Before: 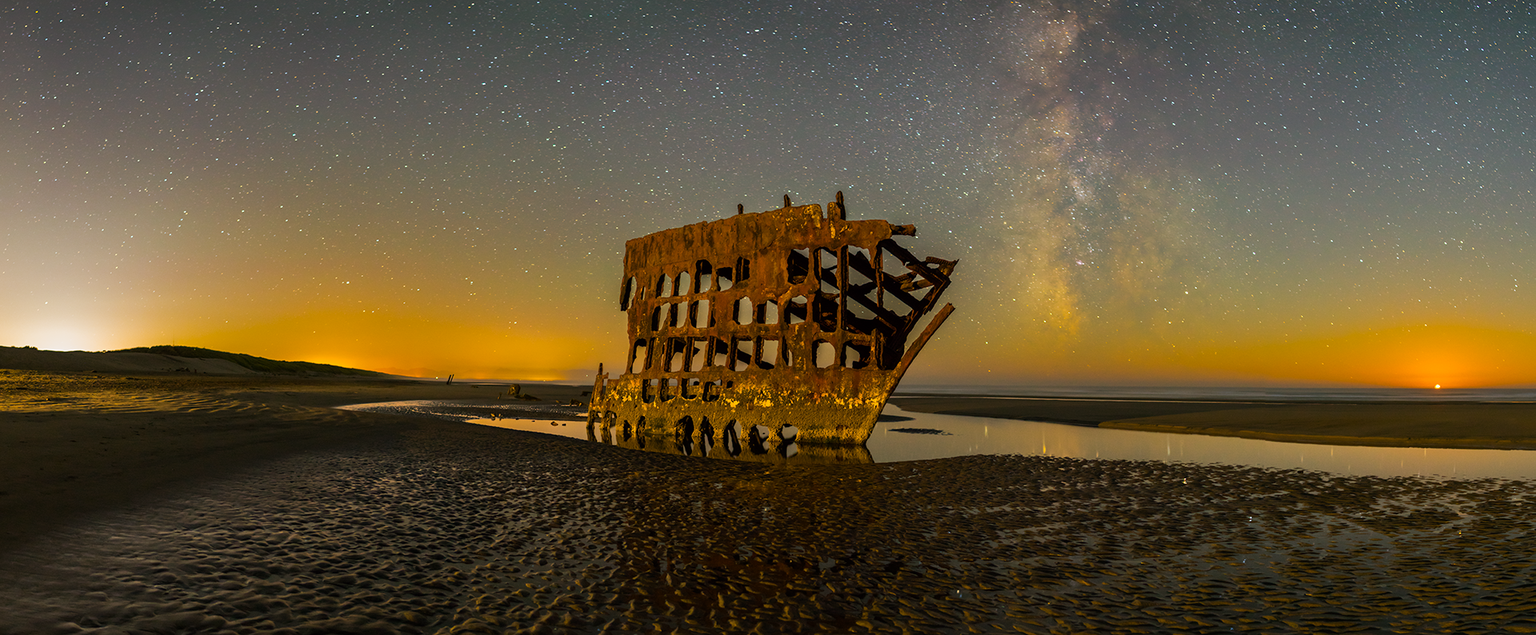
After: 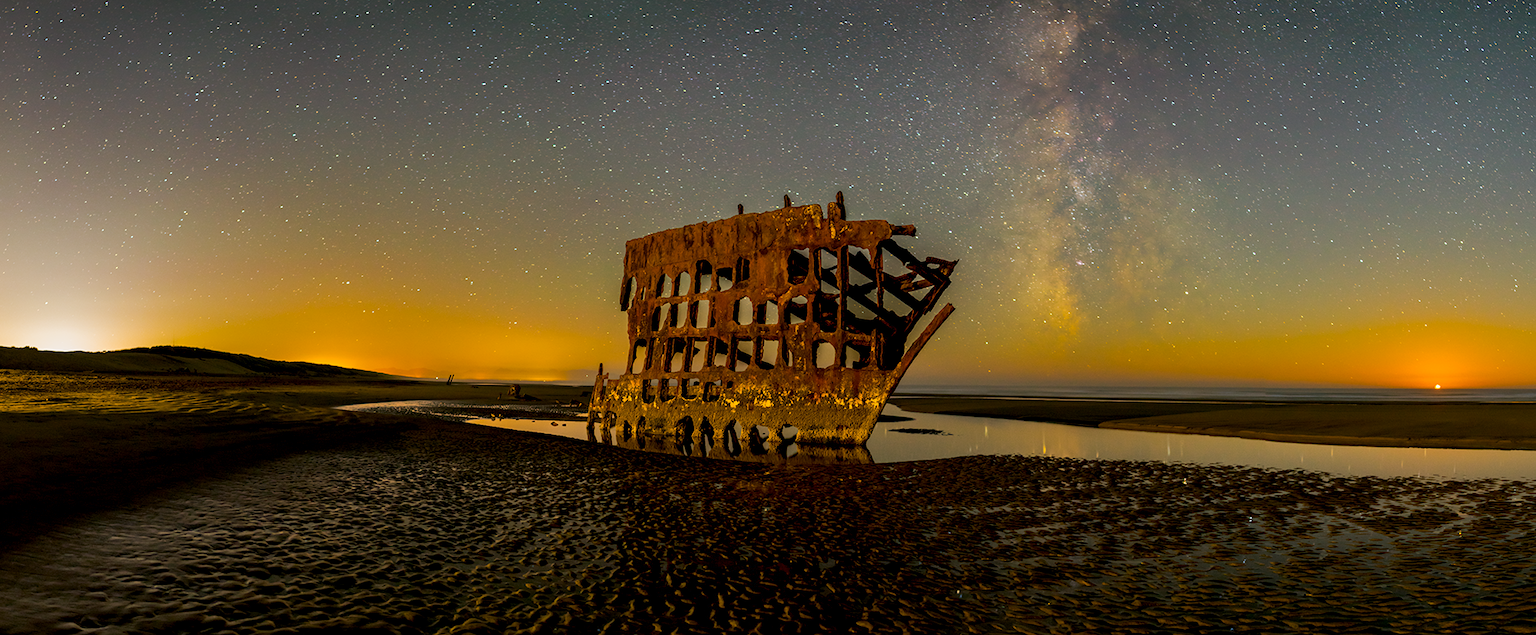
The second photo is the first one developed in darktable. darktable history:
rgb levels: preserve colors max RGB
exposure: black level correction 0.01, exposure 0.014 EV, compensate highlight preservation false
